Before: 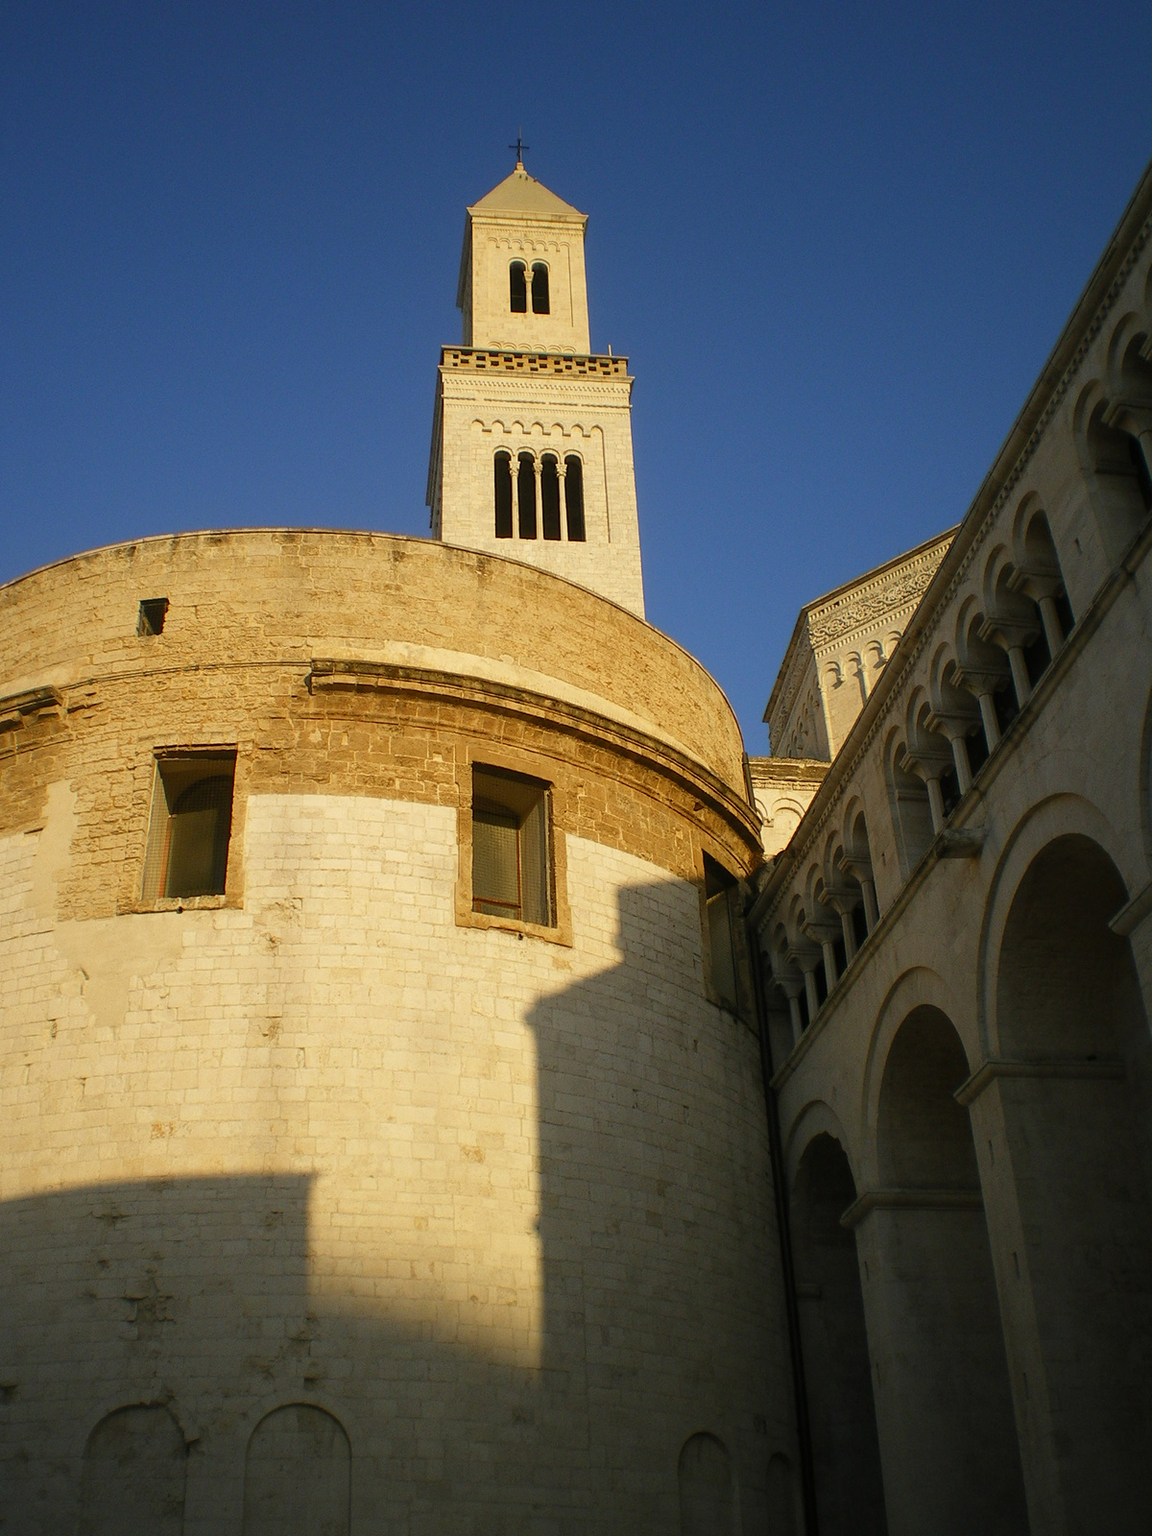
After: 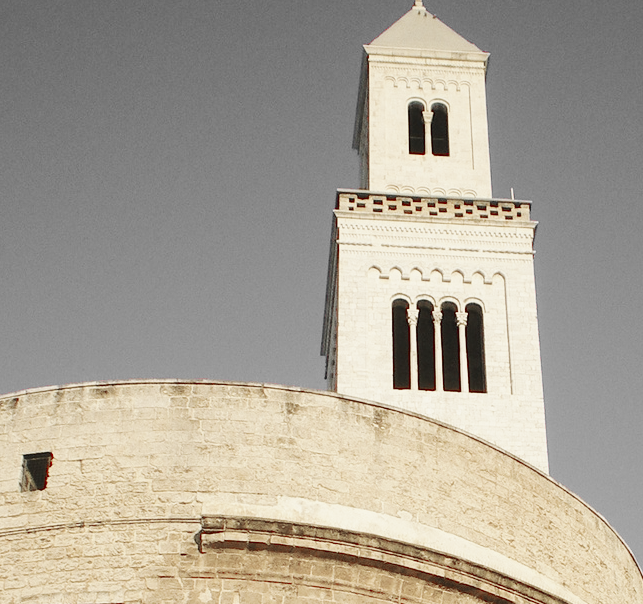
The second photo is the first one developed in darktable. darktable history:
crop: left 10.306%, top 10.723%, right 36.071%, bottom 51.495%
base curve: curves: ch0 [(0, 0) (0.025, 0.046) (0.112, 0.277) (0.467, 0.74) (0.814, 0.929) (1, 0.942)], preserve colors none
color zones: curves: ch1 [(0, 0.831) (0.08, 0.771) (0.157, 0.268) (0.241, 0.207) (0.562, -0.005) (0.714, -0.013) (0.876, 0.01) (1, 0.831)]
